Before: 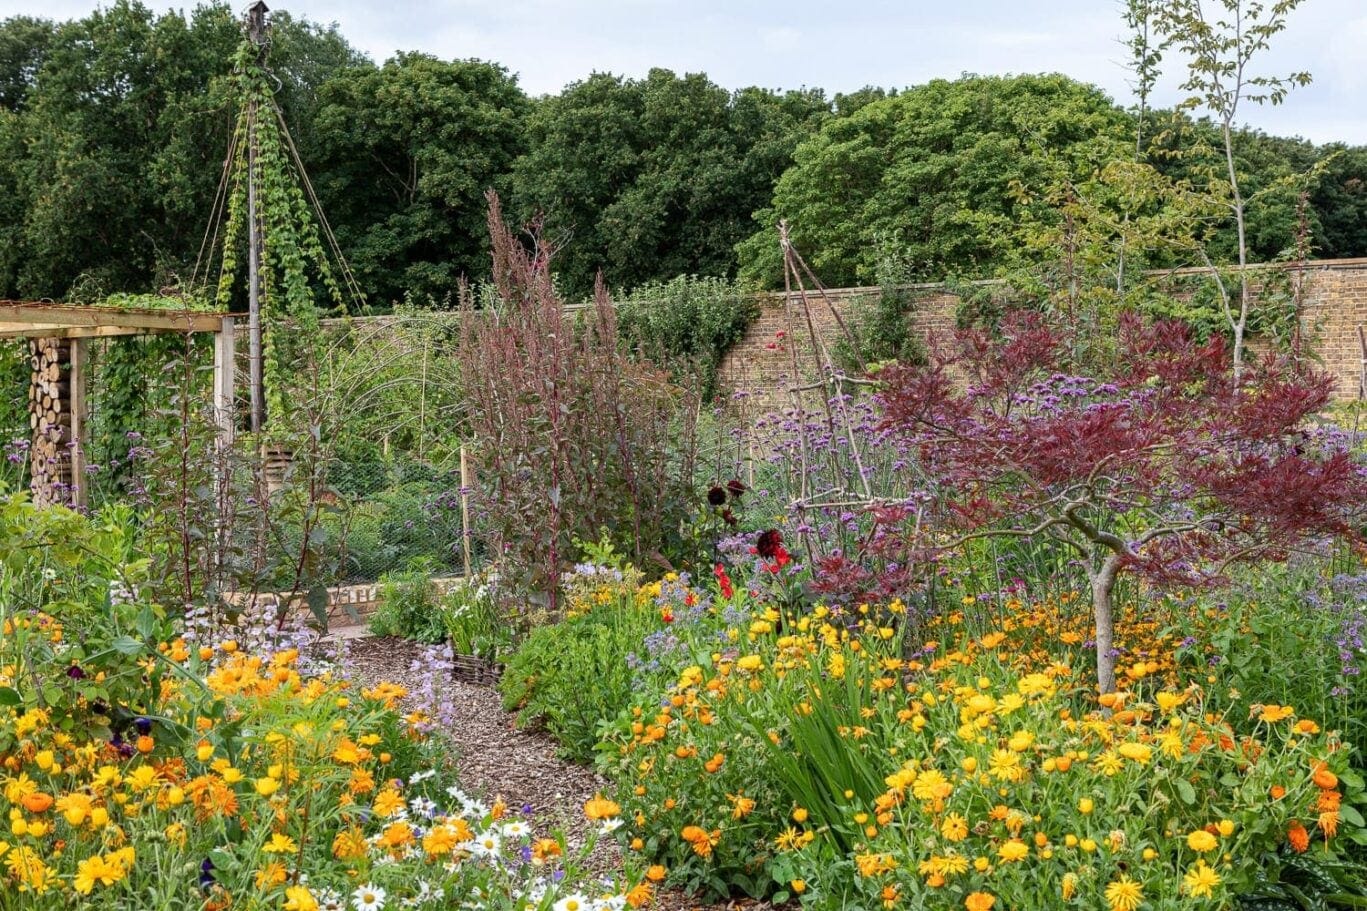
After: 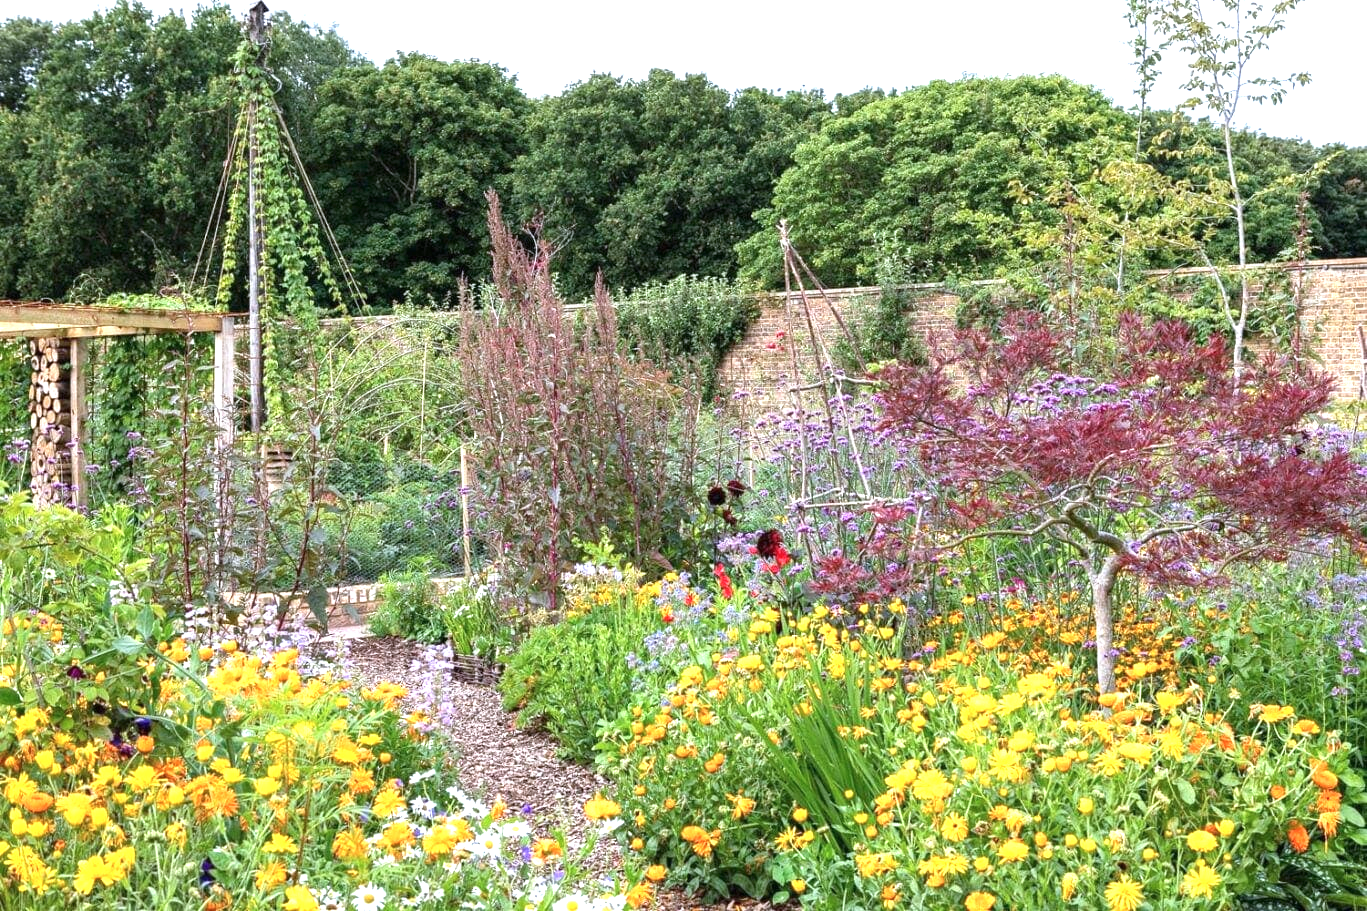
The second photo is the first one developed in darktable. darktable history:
exposure: black level correction 0, exposure 1 EV, compensate exposure bias true, compensate highlight preservation false
color calibration: illuminant as shot in camera, x 0.358, y 0.373, temperature 4628.91 K
